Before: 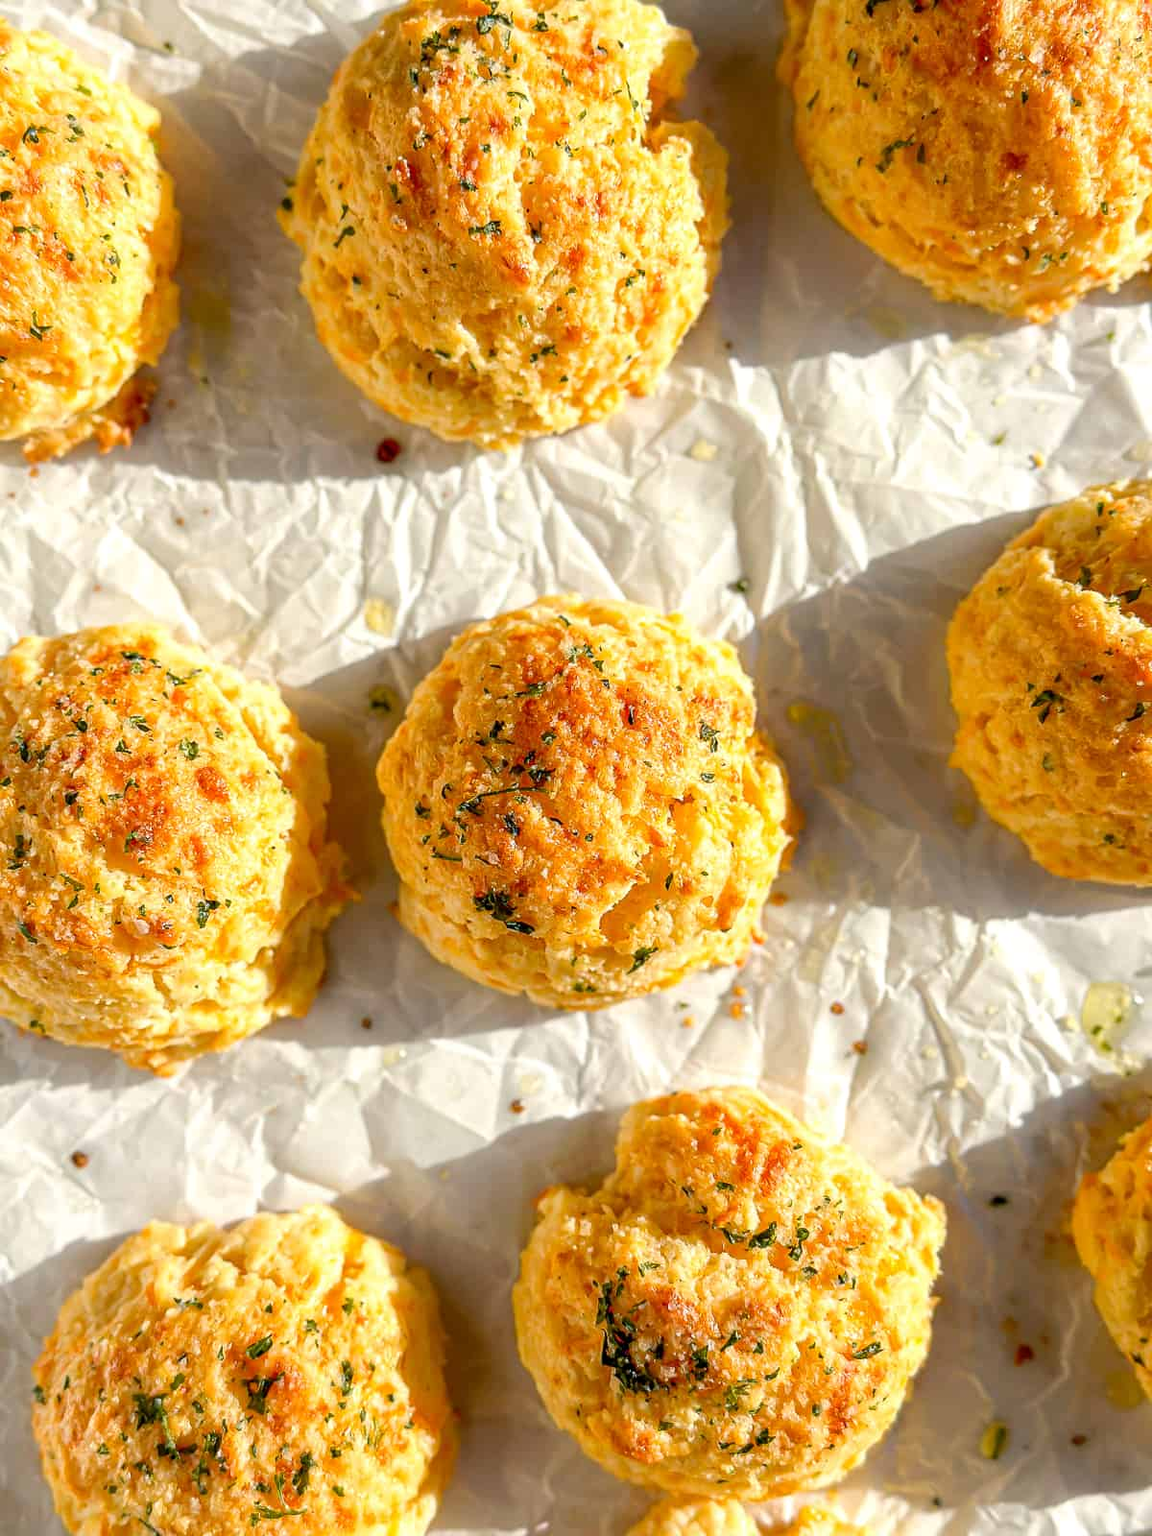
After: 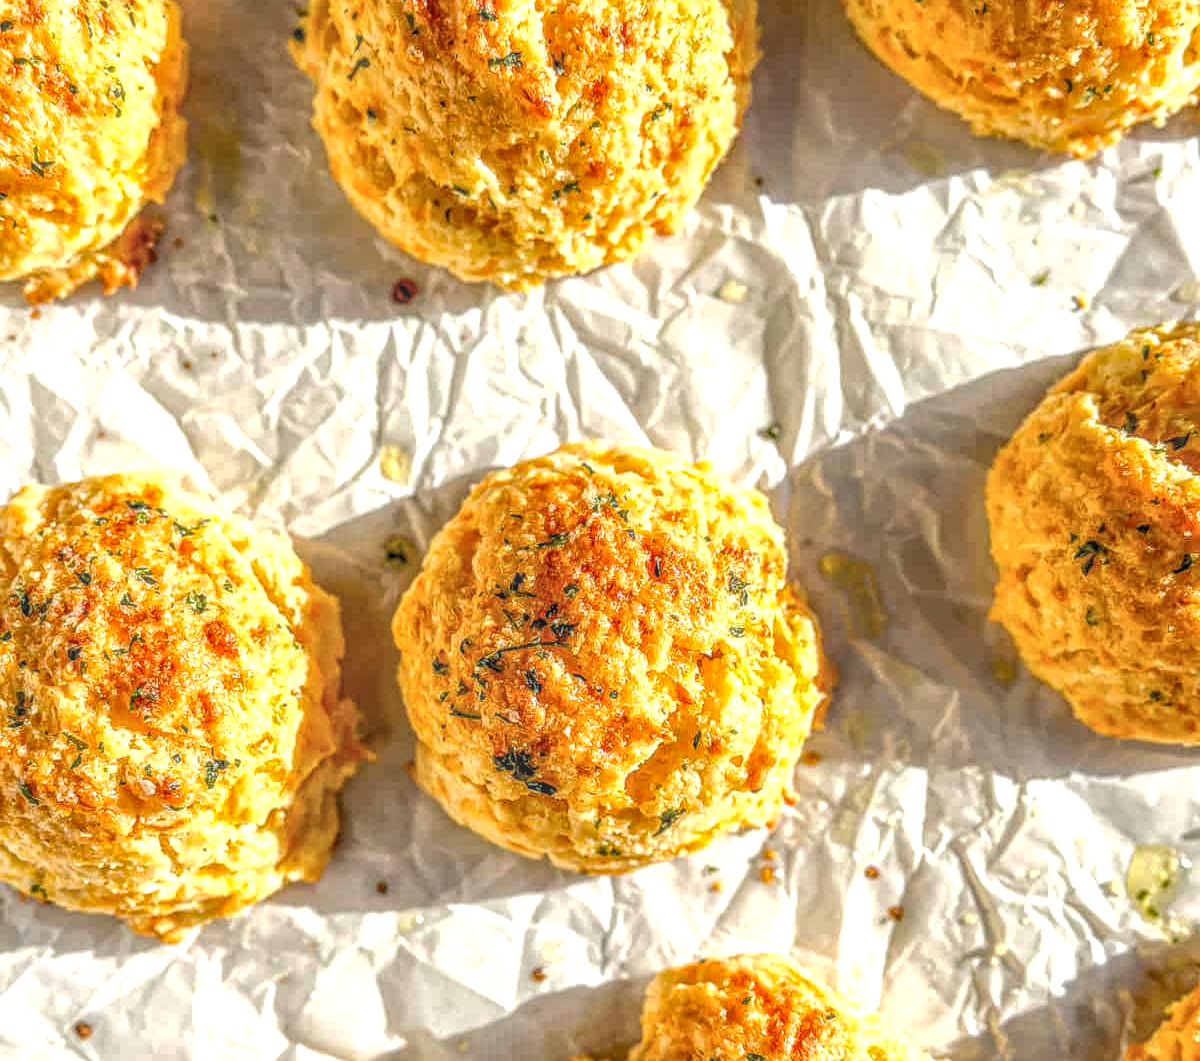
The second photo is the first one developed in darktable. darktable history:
local contrast: highlights 5%, shadows 1%, detail 201%, midtone range 0.245
crop: top 11.167%, bottom 22.465%
levels: levels [0.062, 0.494, 0.925]
